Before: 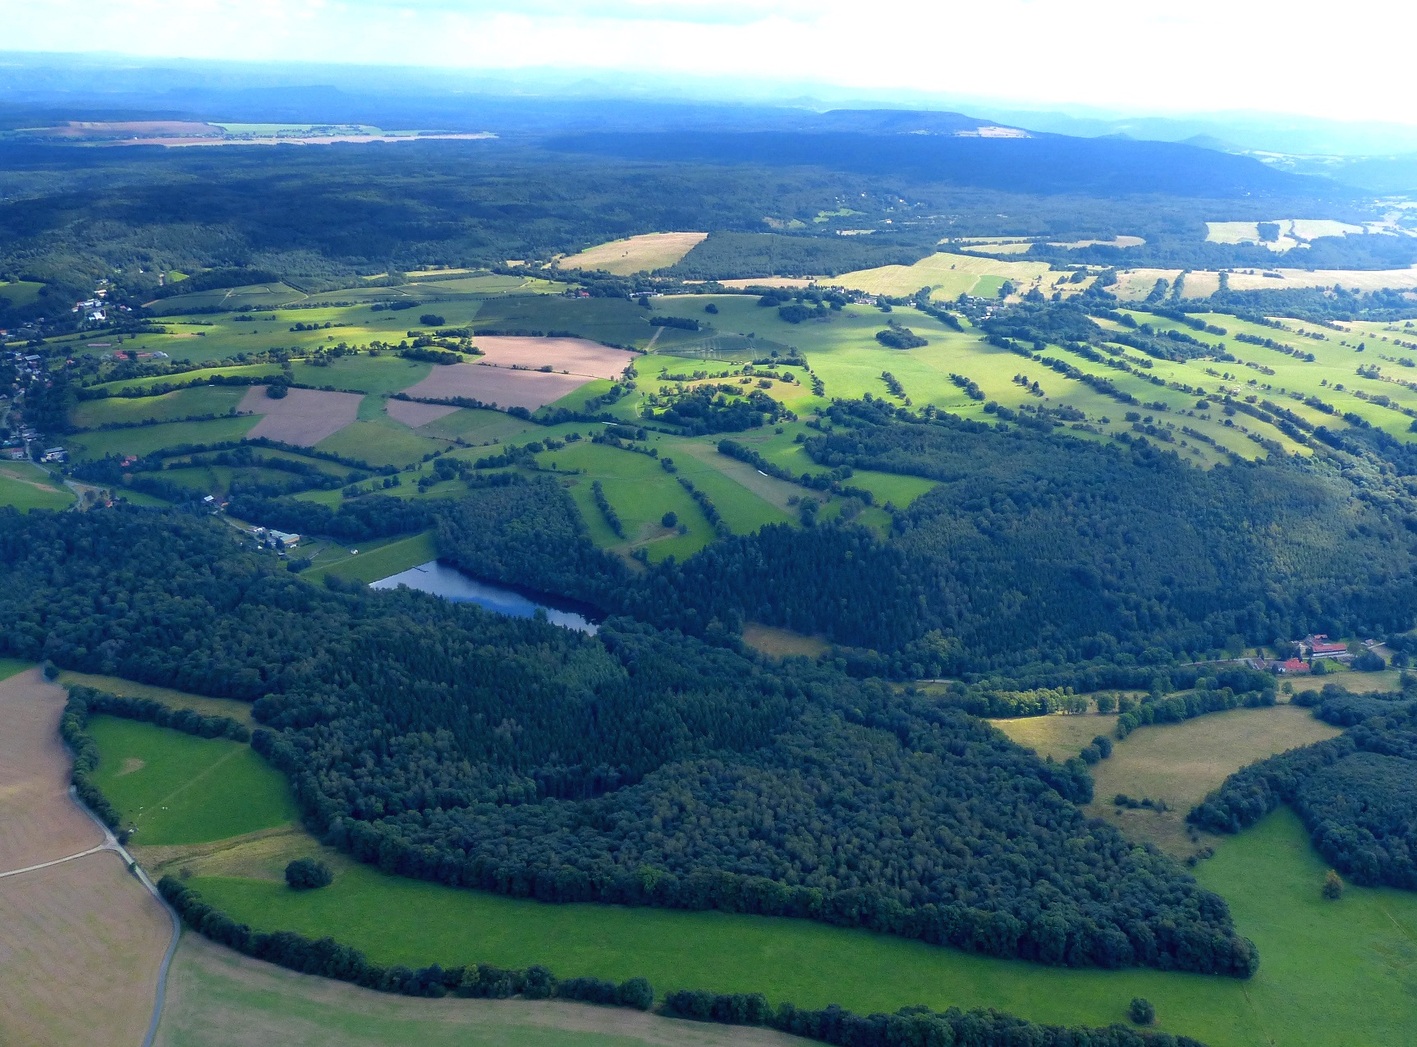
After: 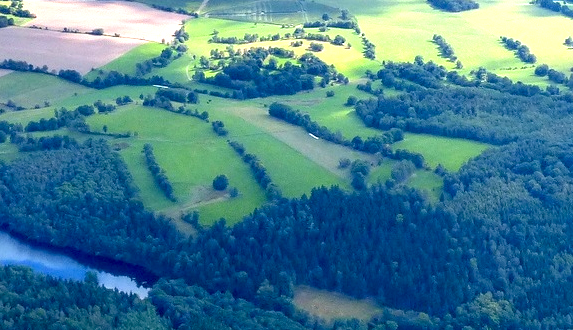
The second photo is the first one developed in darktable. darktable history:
exposure: black level correction 0.008, exposure 0.984 EV, compensate highlight preservation false
crop: left 31.734%, top 32.227%, right 27.786%, bottom 36.249%
